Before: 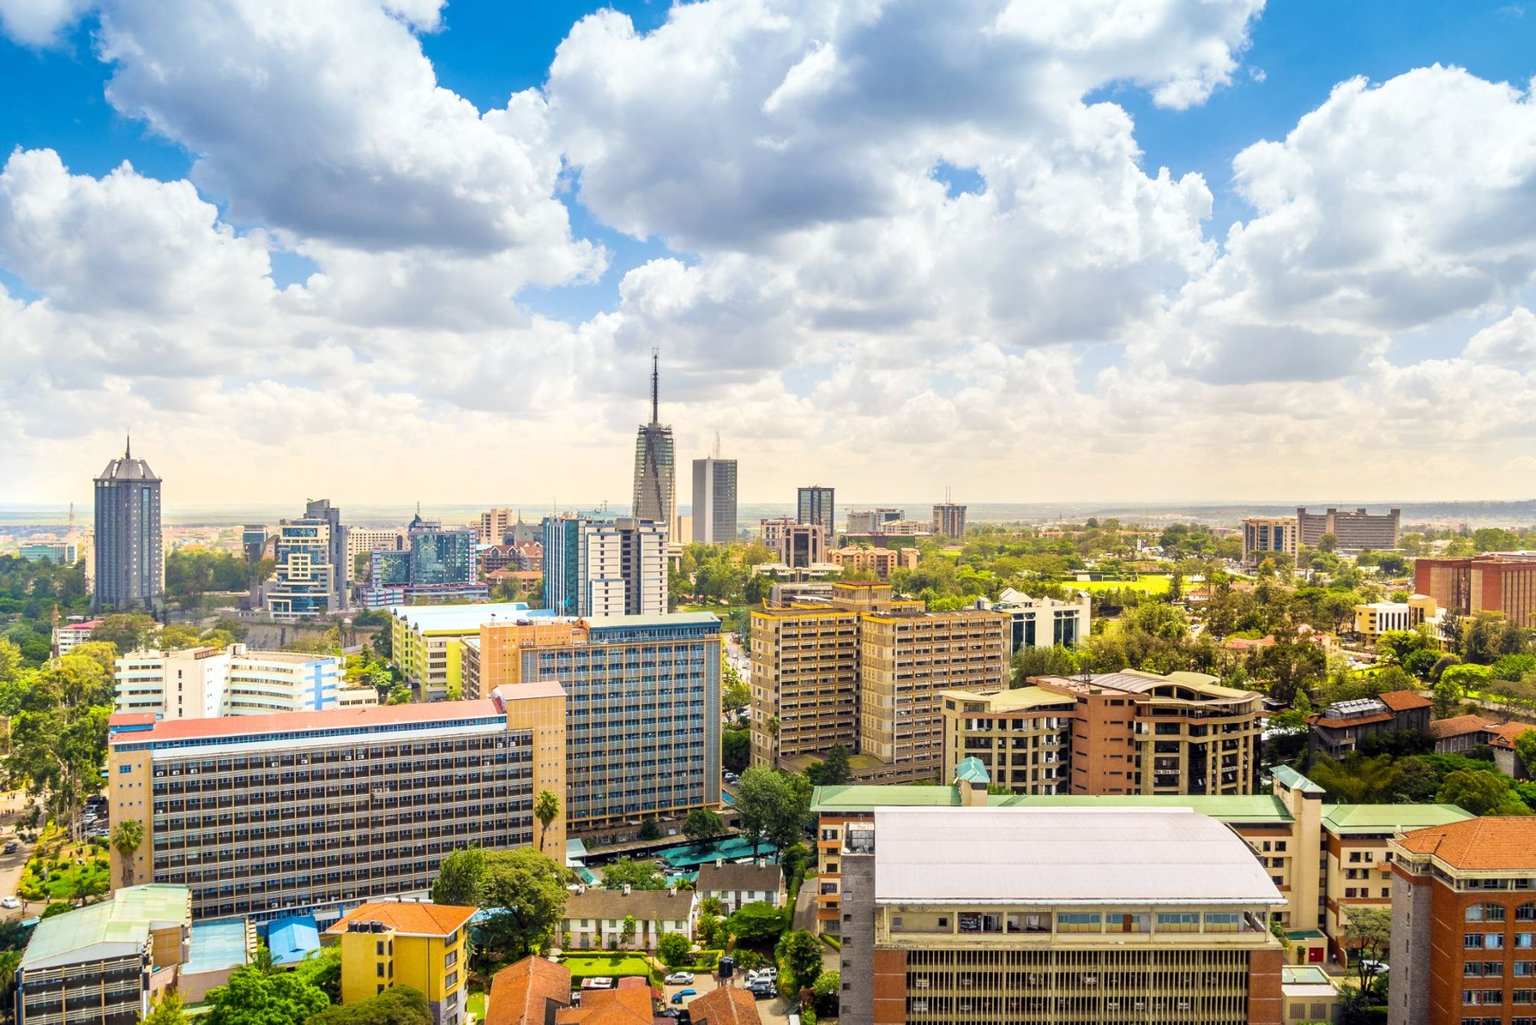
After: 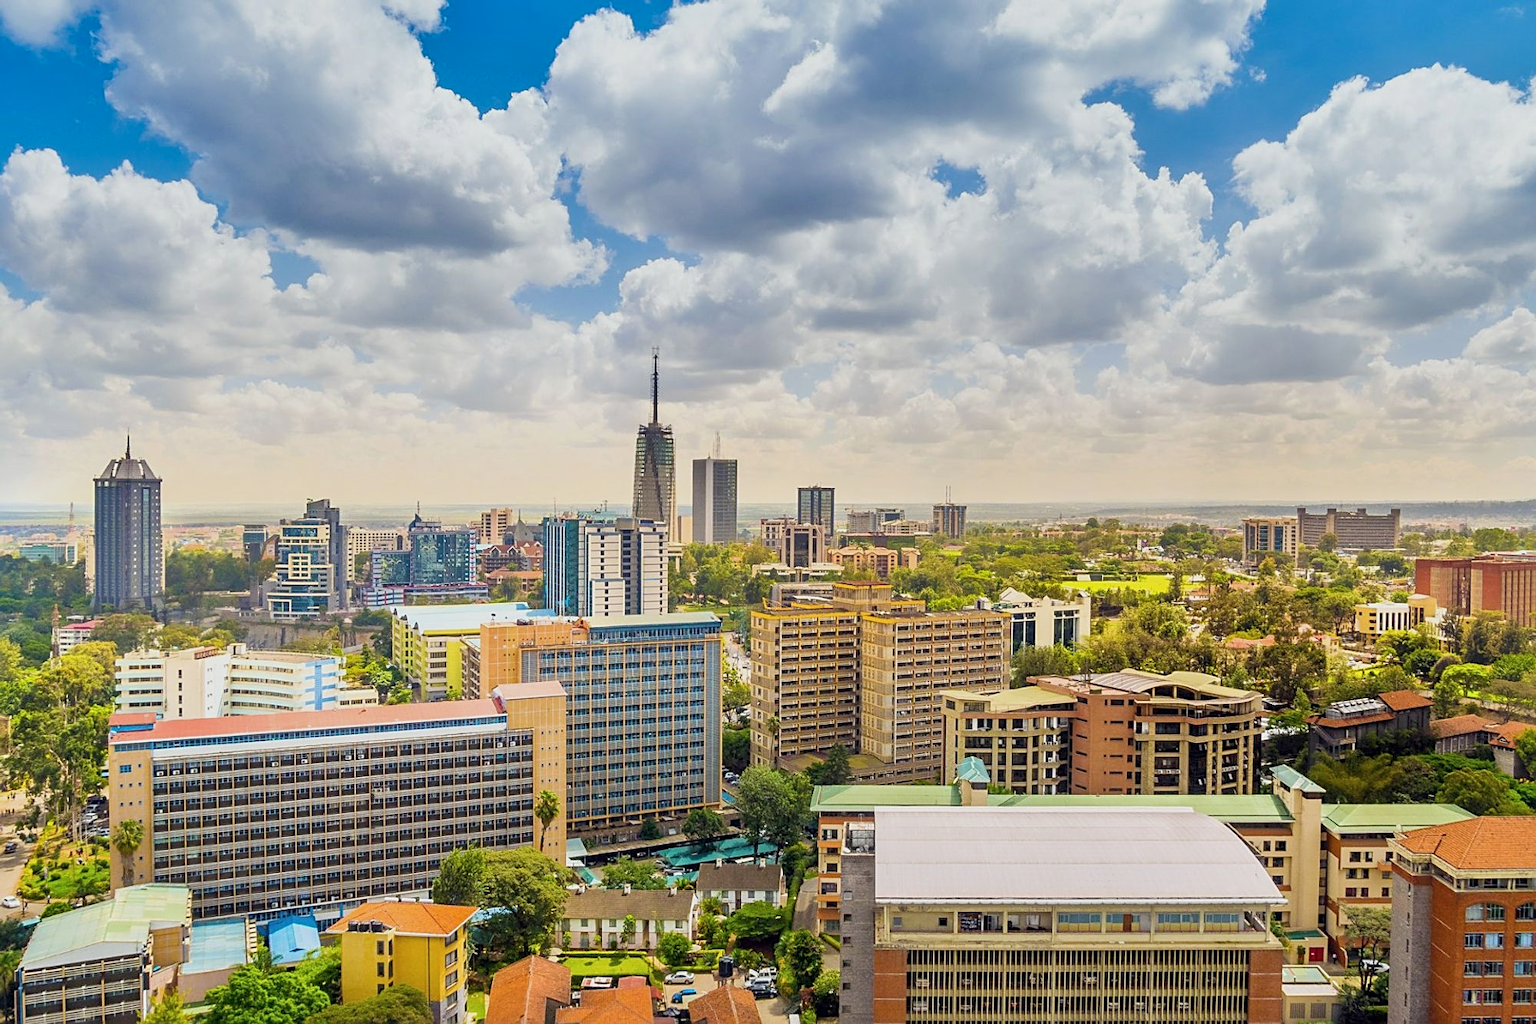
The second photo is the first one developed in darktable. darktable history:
sharpen: on, module defaults
shadows and highlights: low approximation 0.01, soften with gaussian
color balance rgb: perceptual saturation grading › global saturation -0.31%, global vibrance -8%, contrast -13%, saturation formula JzAzBz (2021)
